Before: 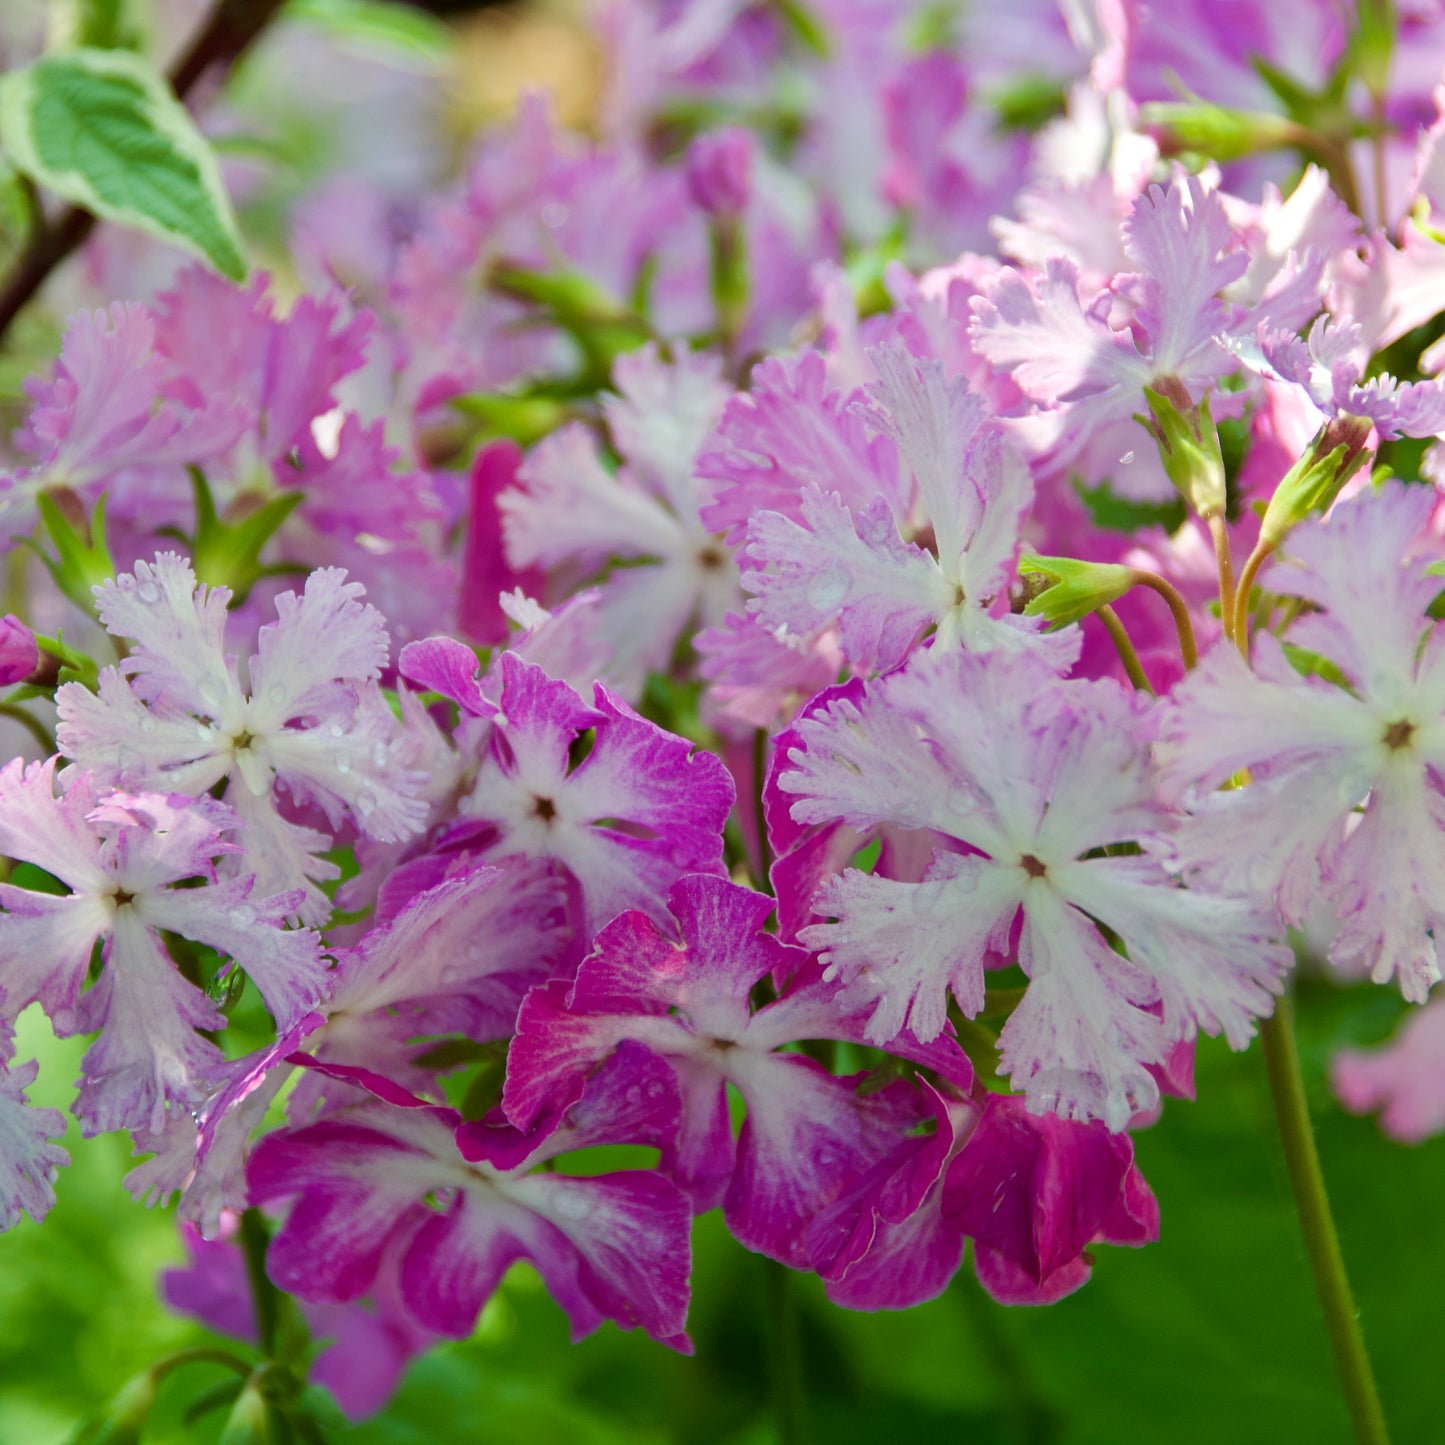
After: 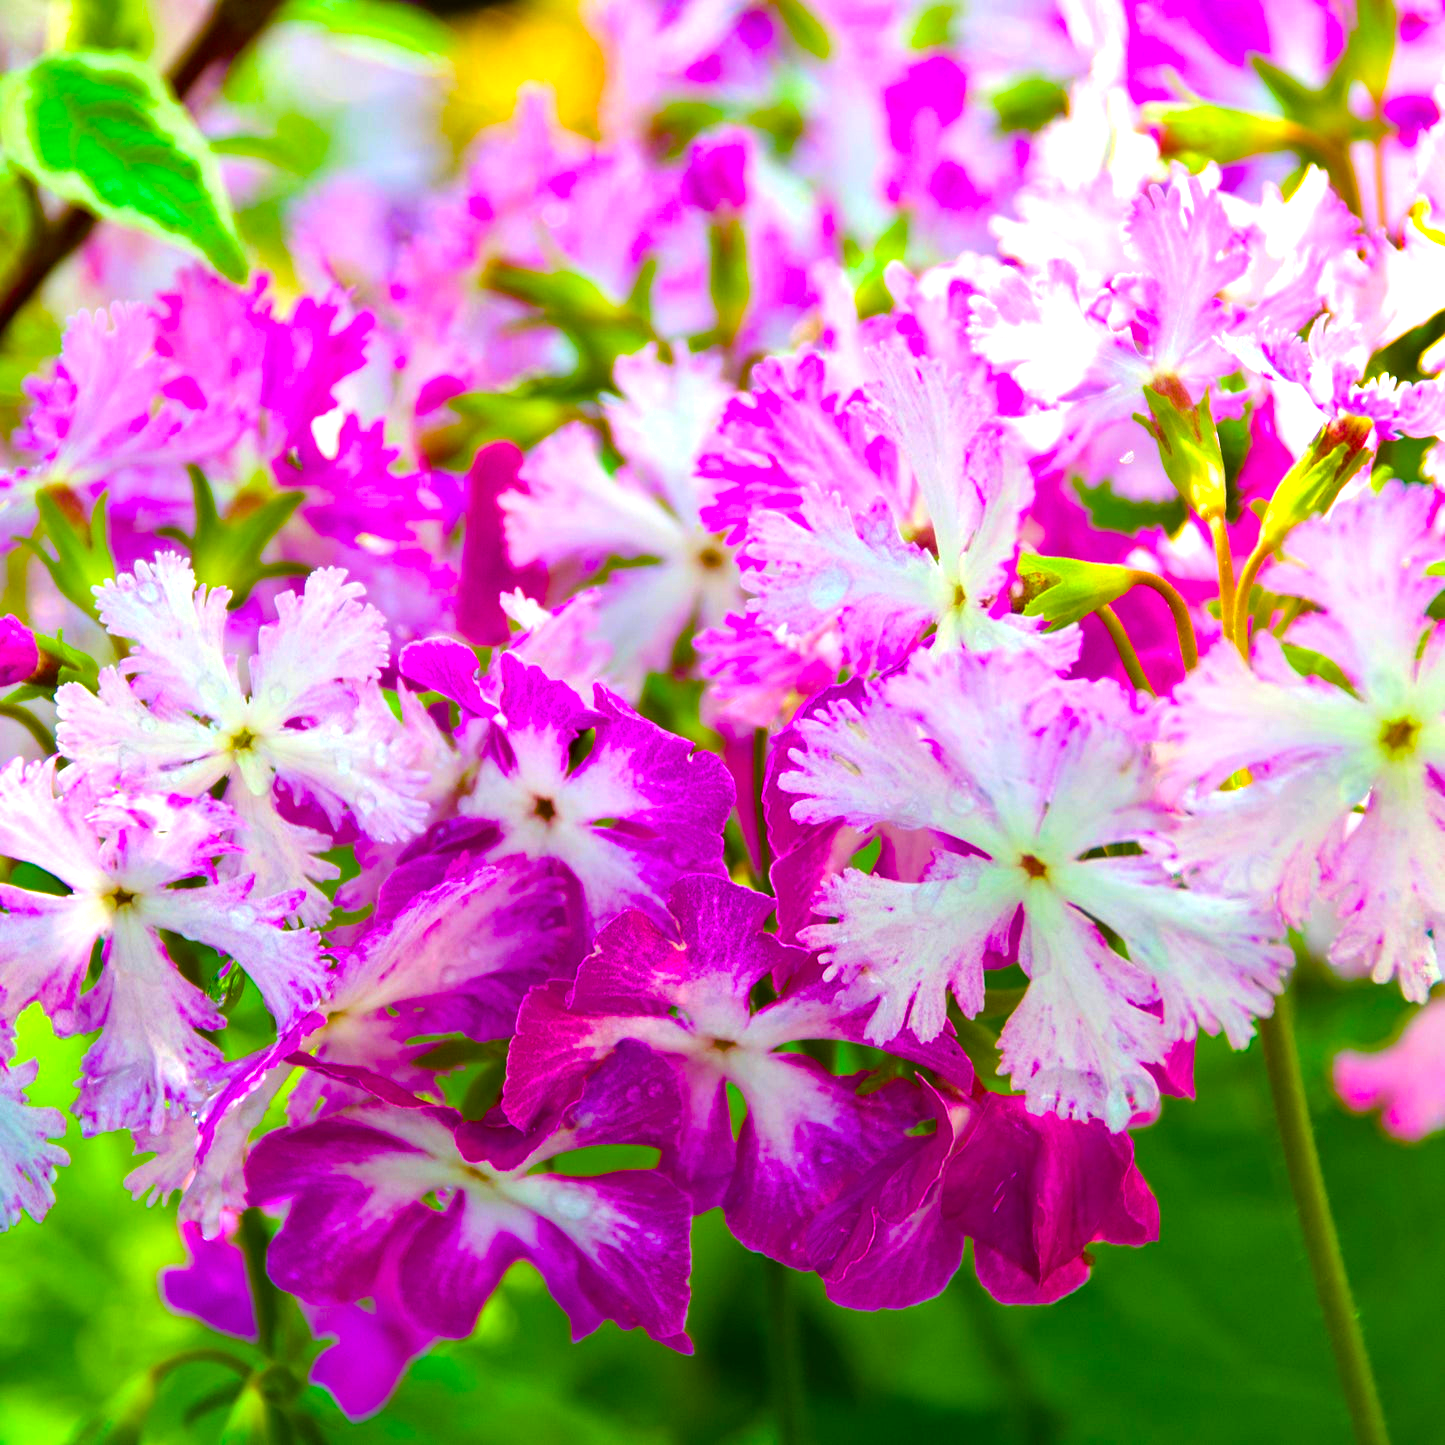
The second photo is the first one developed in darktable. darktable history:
exposure: compensate highlight preservation false
color balance rgb: linear chroma grading › global chroma 42%, perceptual saturation grading › global saturation 42%, perceptual brilliance grading › global brilliance 25%, global vibrance 33%
